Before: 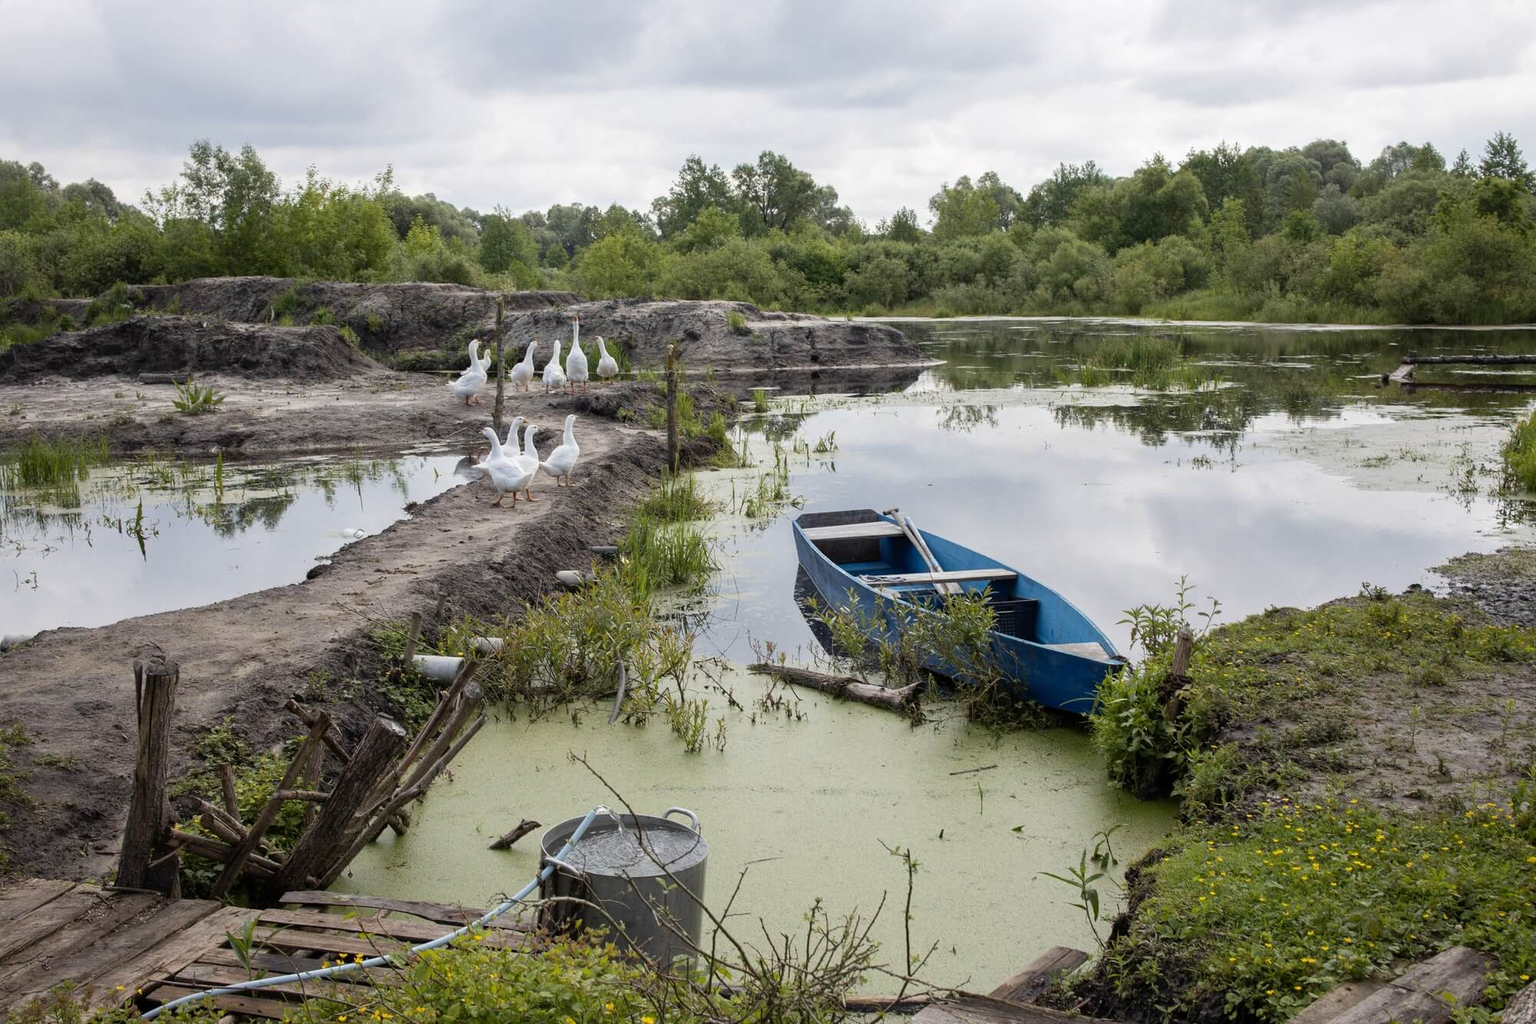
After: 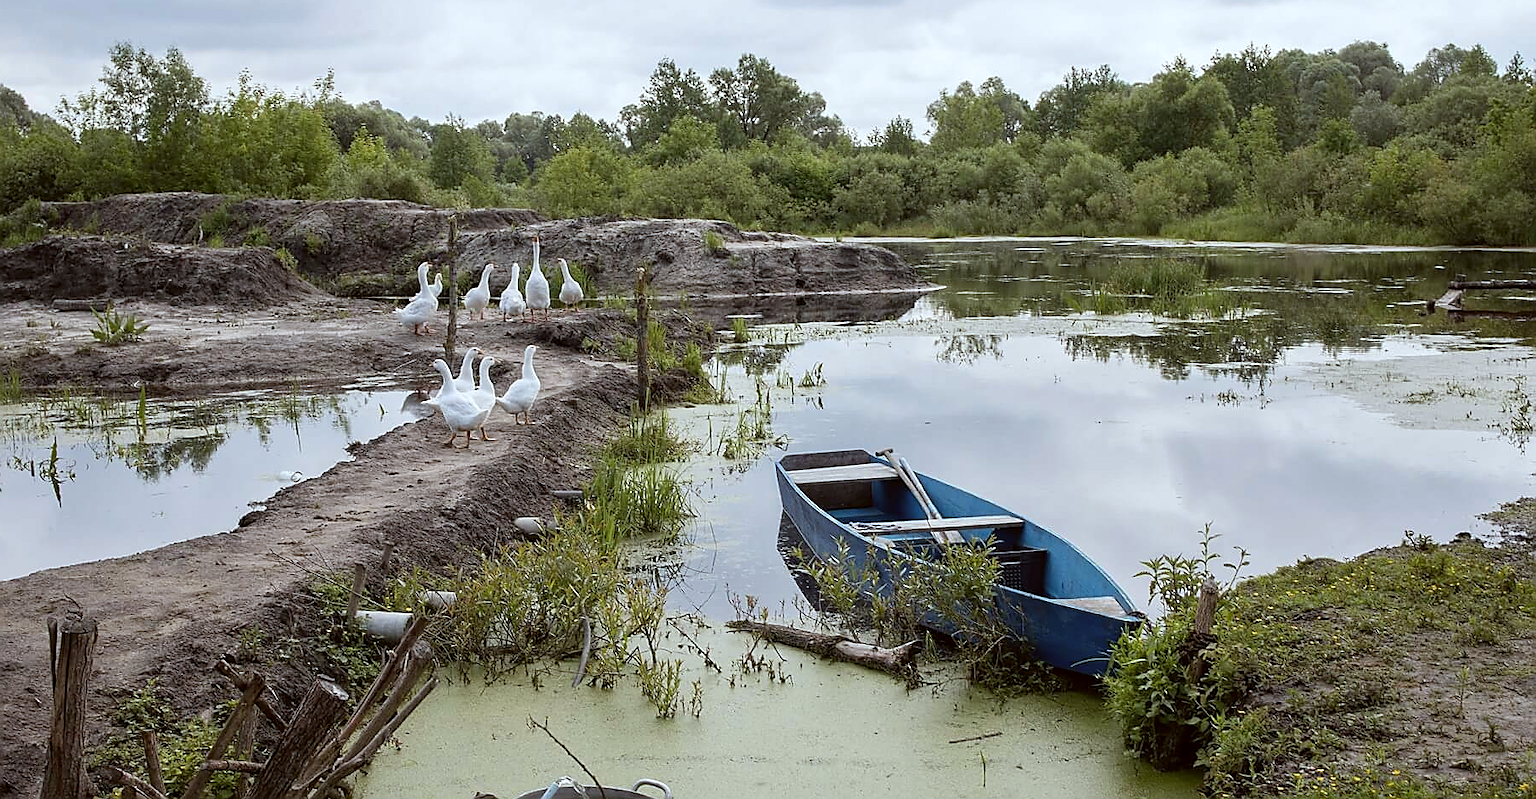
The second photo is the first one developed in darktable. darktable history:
sharpen: radius 1.386, amount 1.257, threshold 0.799
crop: left 5.911%, top 10.052%, right 3.561%, bottom 19.276%
color correction: highlights a* -3.09, highlights b* -7, shadows a* 3.2, shadows b* 5.71
tone equalizer: on, module defaults
